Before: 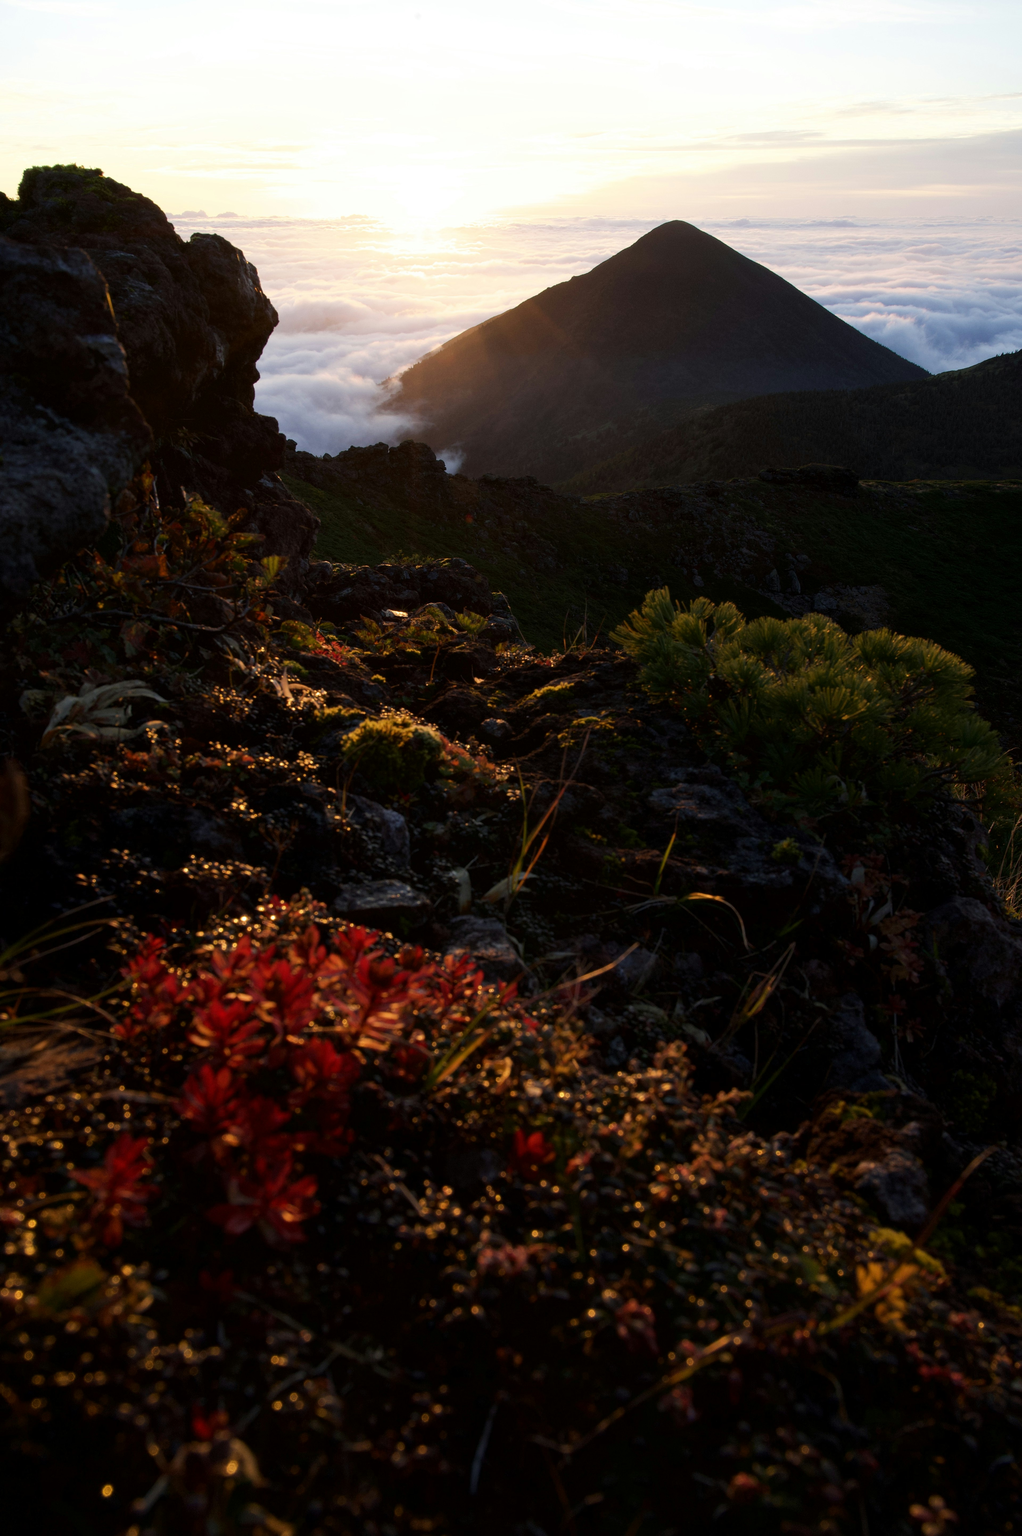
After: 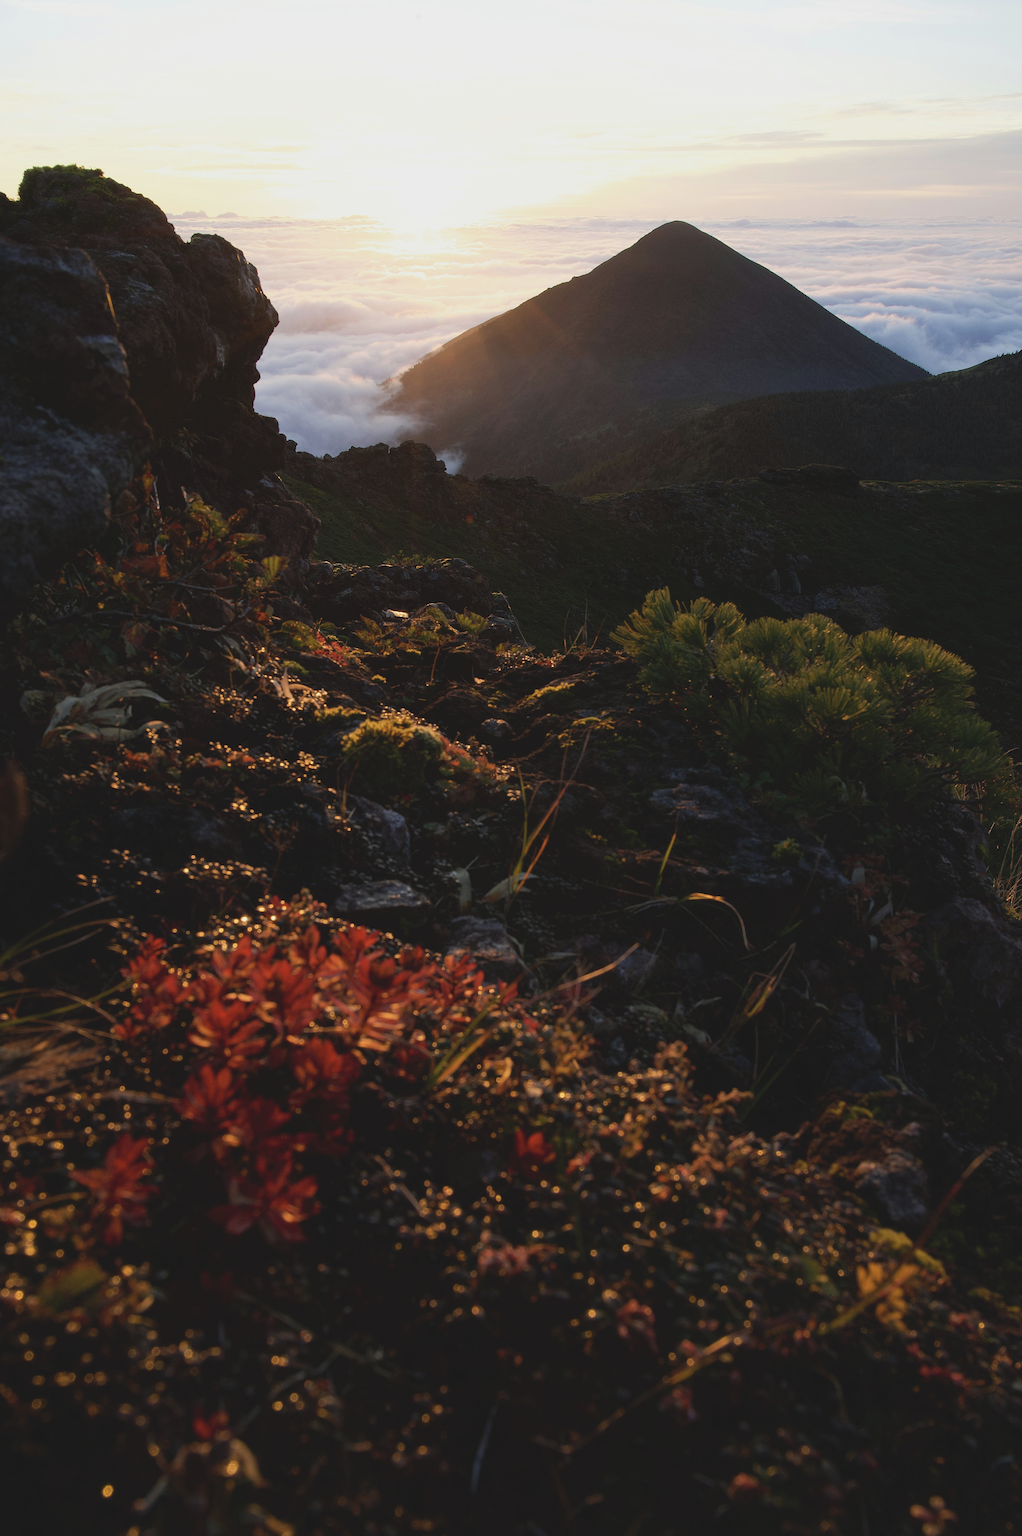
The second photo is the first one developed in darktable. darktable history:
contrast brightness saturation: contrast -0.15, brightness 0.05, saturation -0.12
sharpen: on, module defaults
